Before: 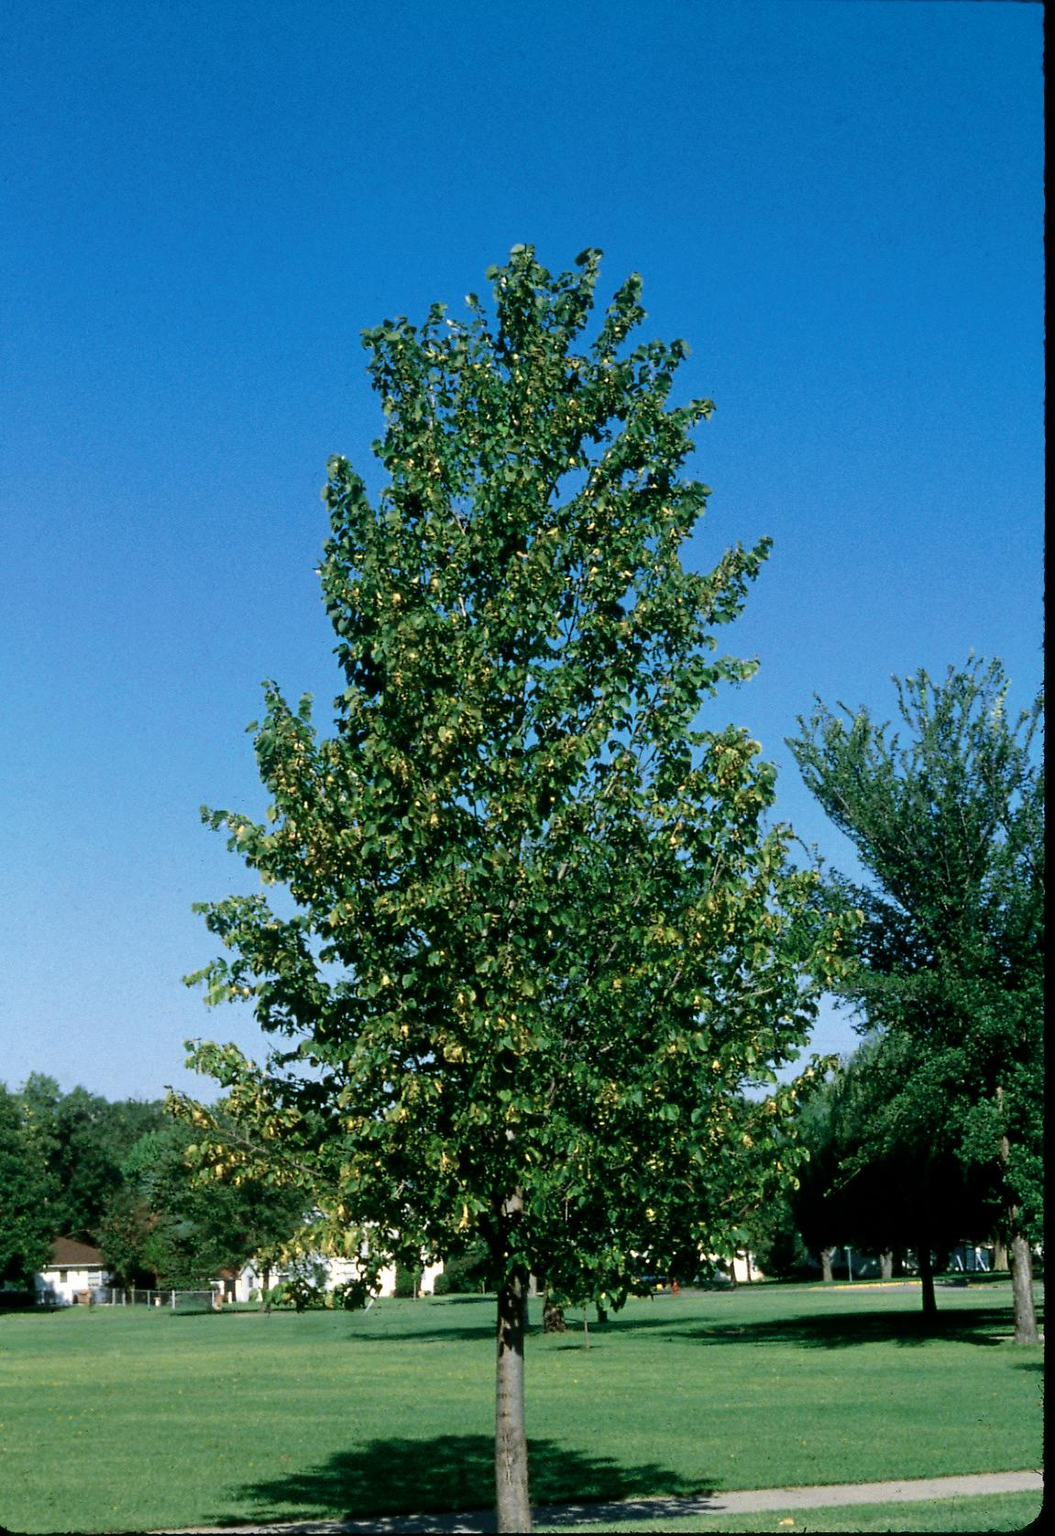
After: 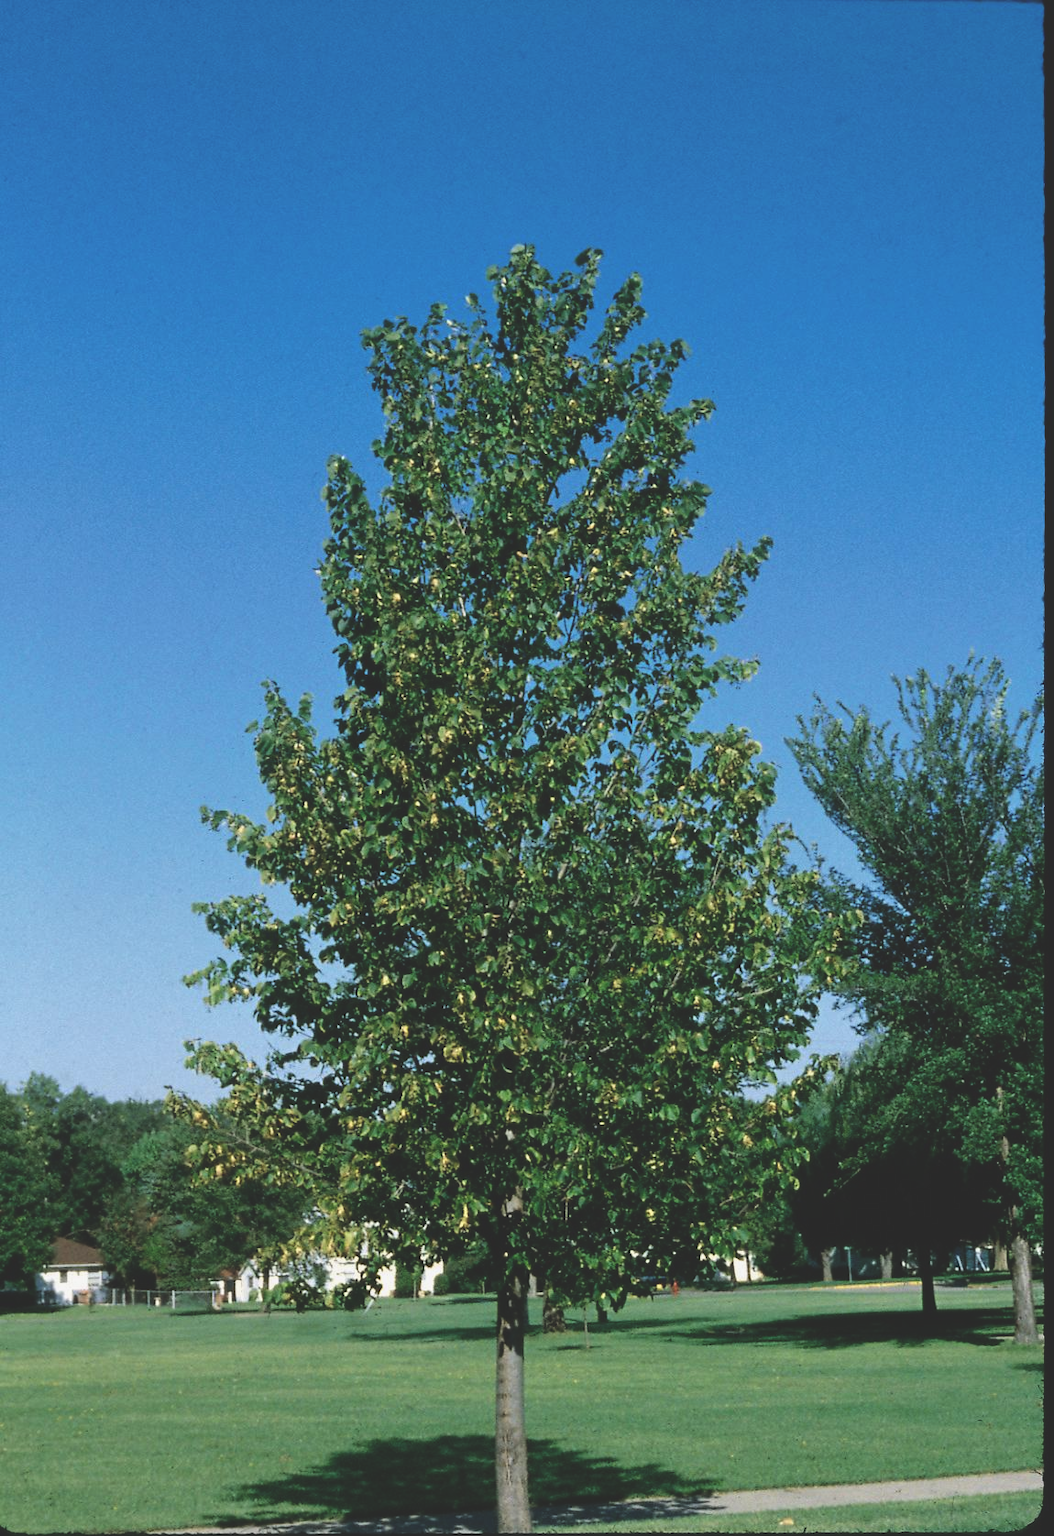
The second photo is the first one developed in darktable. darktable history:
exposure: black level correction -0.025, exposure -0.12 EV, compensate highlight preservation false
